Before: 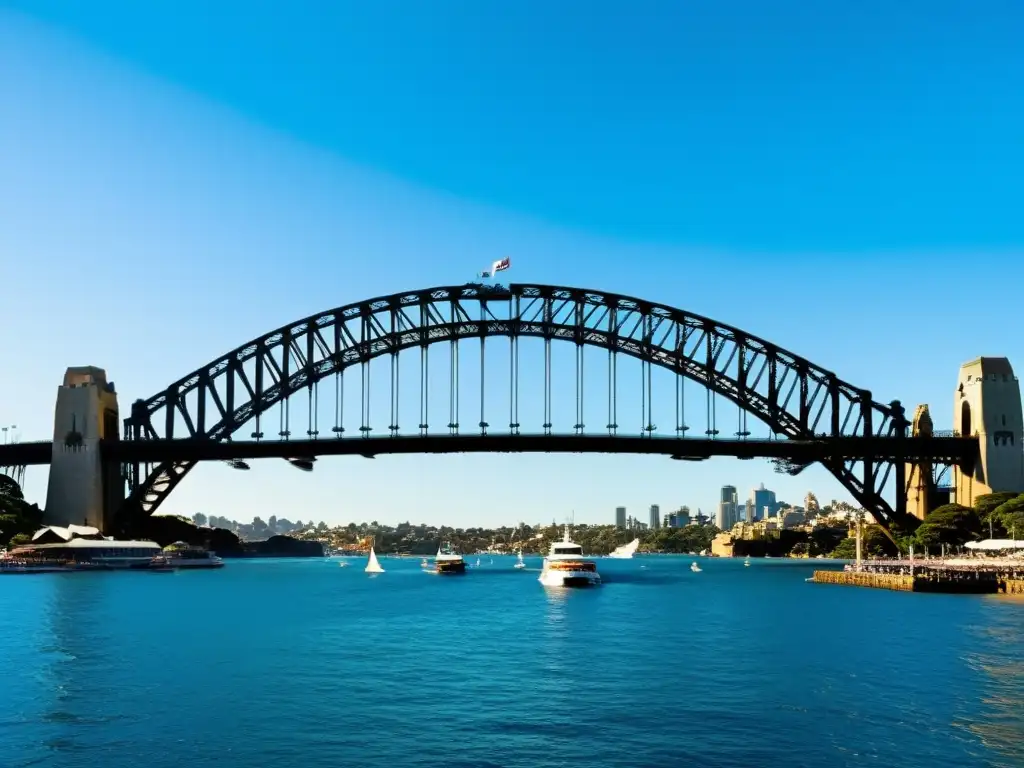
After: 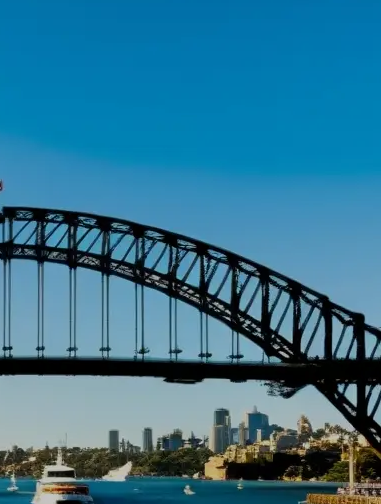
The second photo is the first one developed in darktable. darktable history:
exposure: black level correction 0, exposure -0.856 EV, compensate highlight preservation false
crop and rotate: left 49.553%, top 10.147%, right 13.15%, bottom 24.215%
